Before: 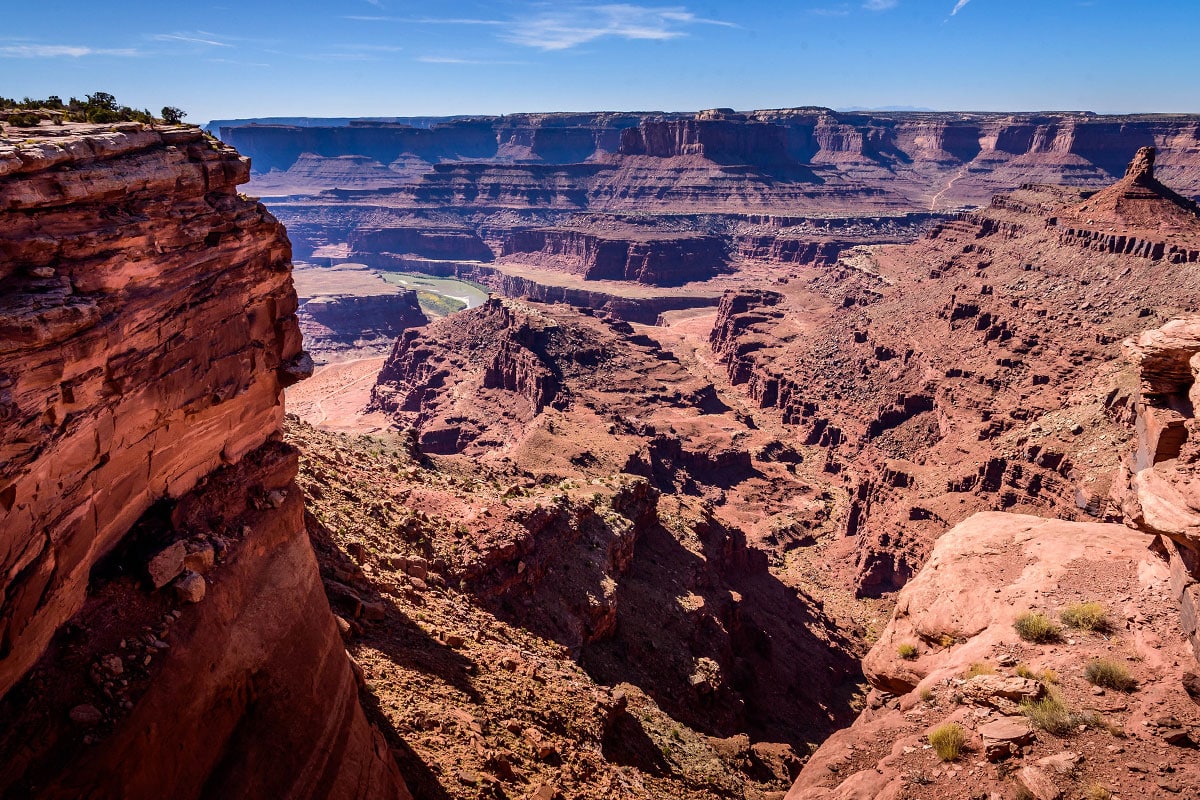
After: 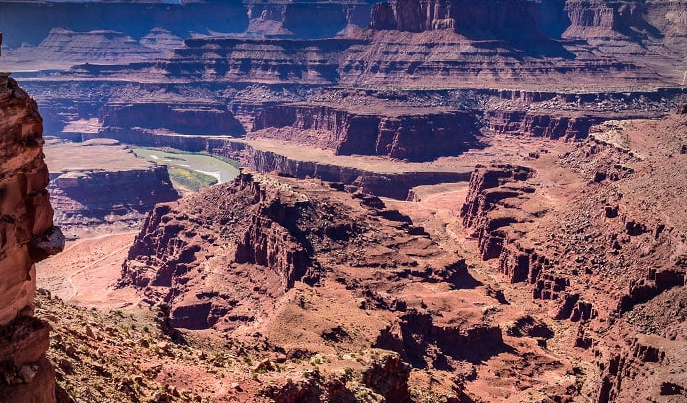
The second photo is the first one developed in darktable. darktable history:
vignetting: on, module defaults
crop: left 20.812%, top 15.741%, right 21.892%, bottom 33.85%
